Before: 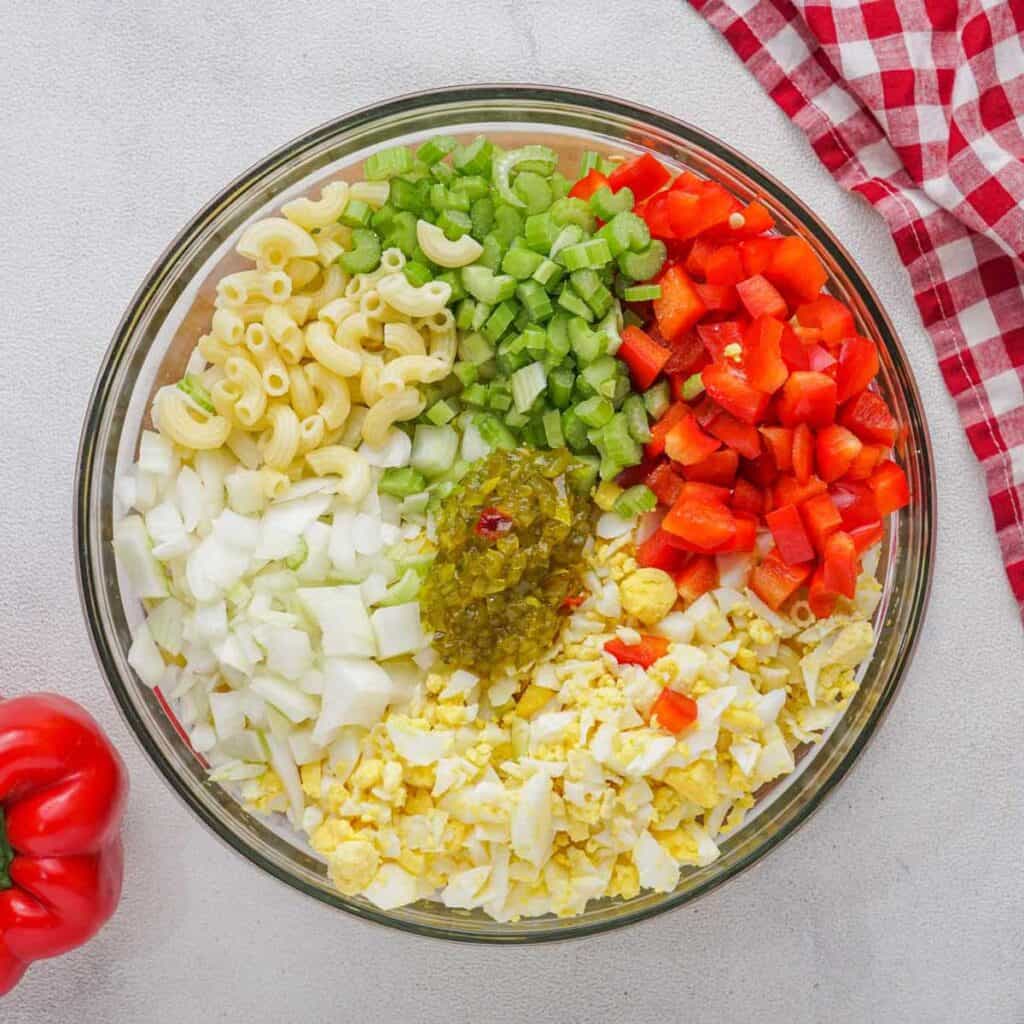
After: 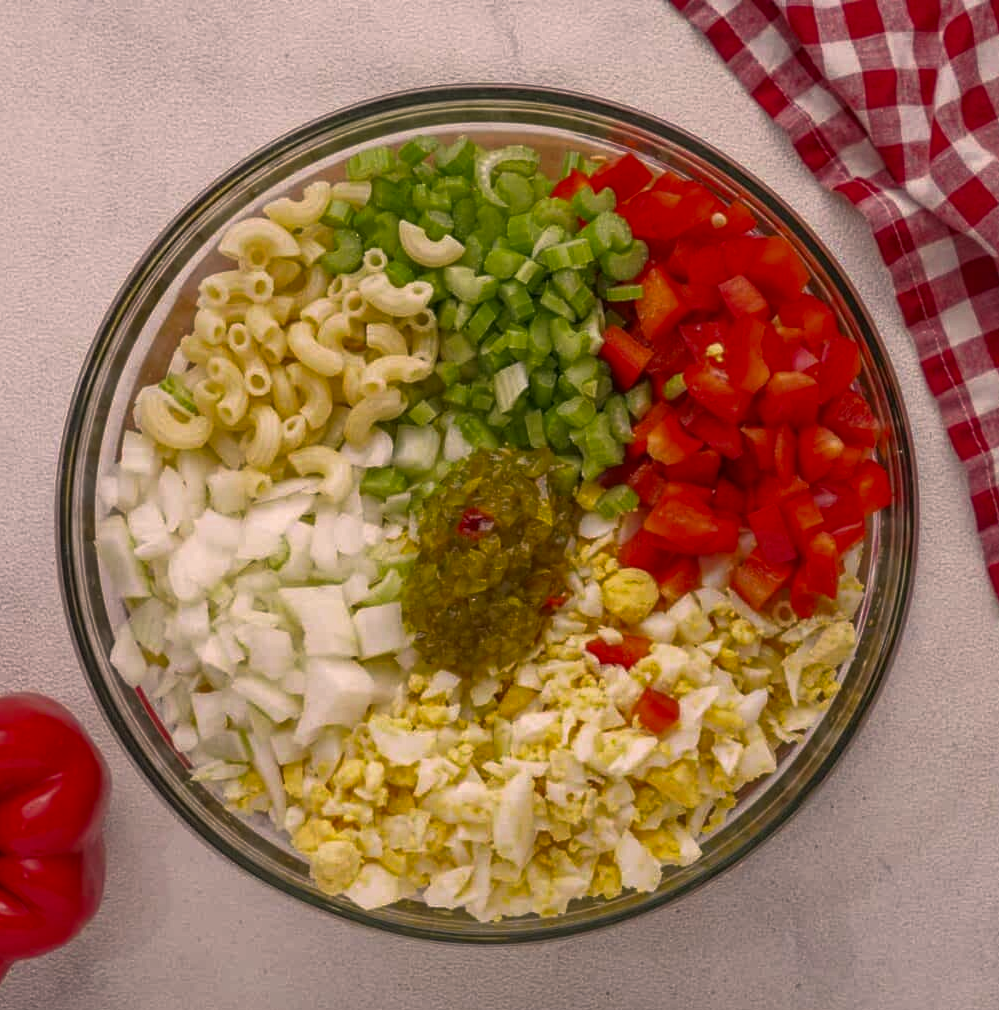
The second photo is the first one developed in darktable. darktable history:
color correction: highlights a* 11.96, highlights b* 11.58
color zones: curves: ch0 [(0, 0.444) (0.143, 0.442) (0.286, 0.441) (0.429, 0.441) (0.571, 0.441) (0.714, 0.441) (0.857, 0.442) (1, 0.444)]
rgb curve: curves: ch0 [(0, 0) (0.415, 0.237) (1, 1)]
crop and rotate: left 1.774%, right 0.633%, bottom 1.28%
